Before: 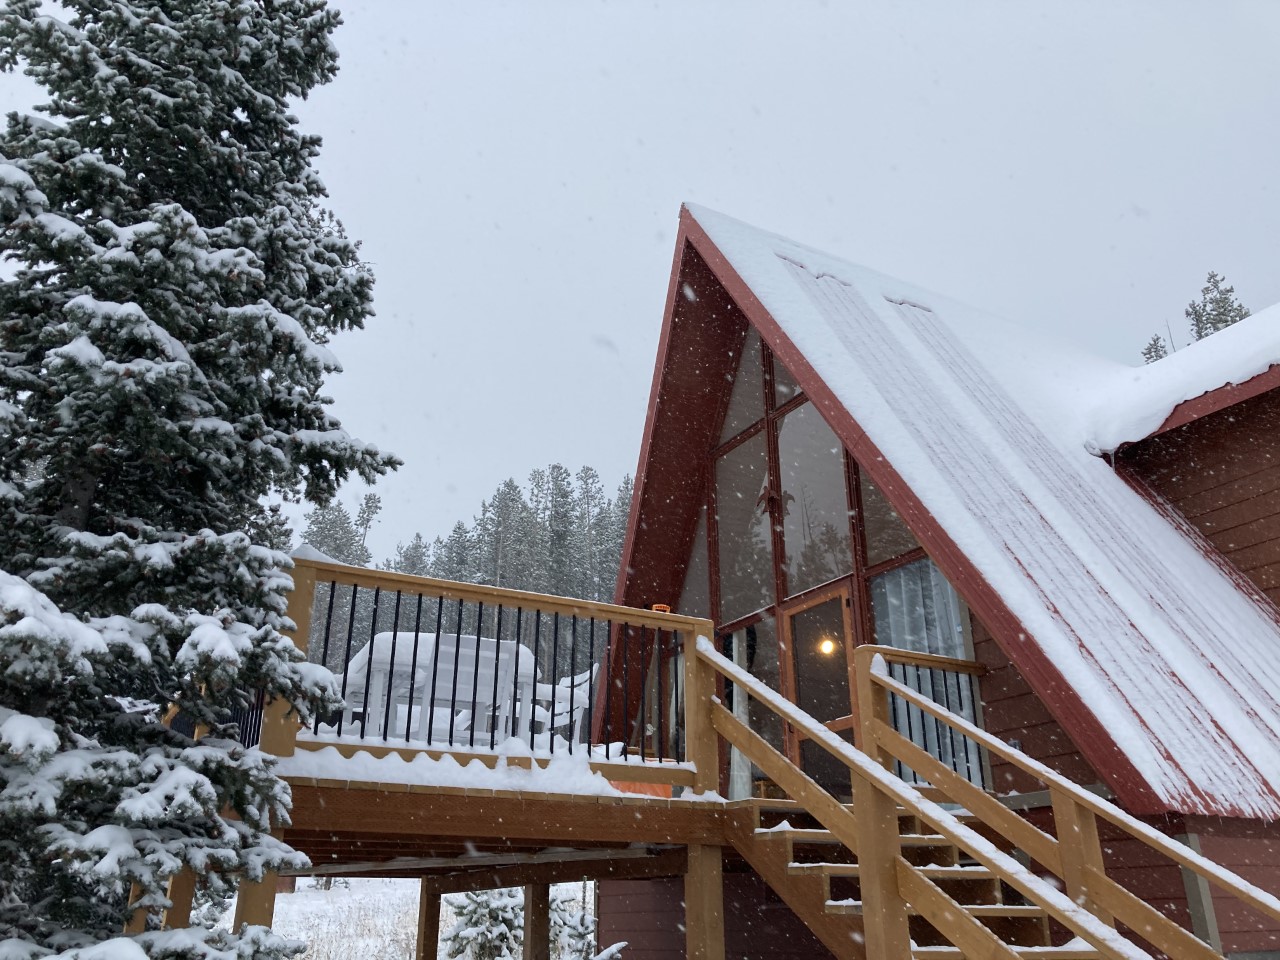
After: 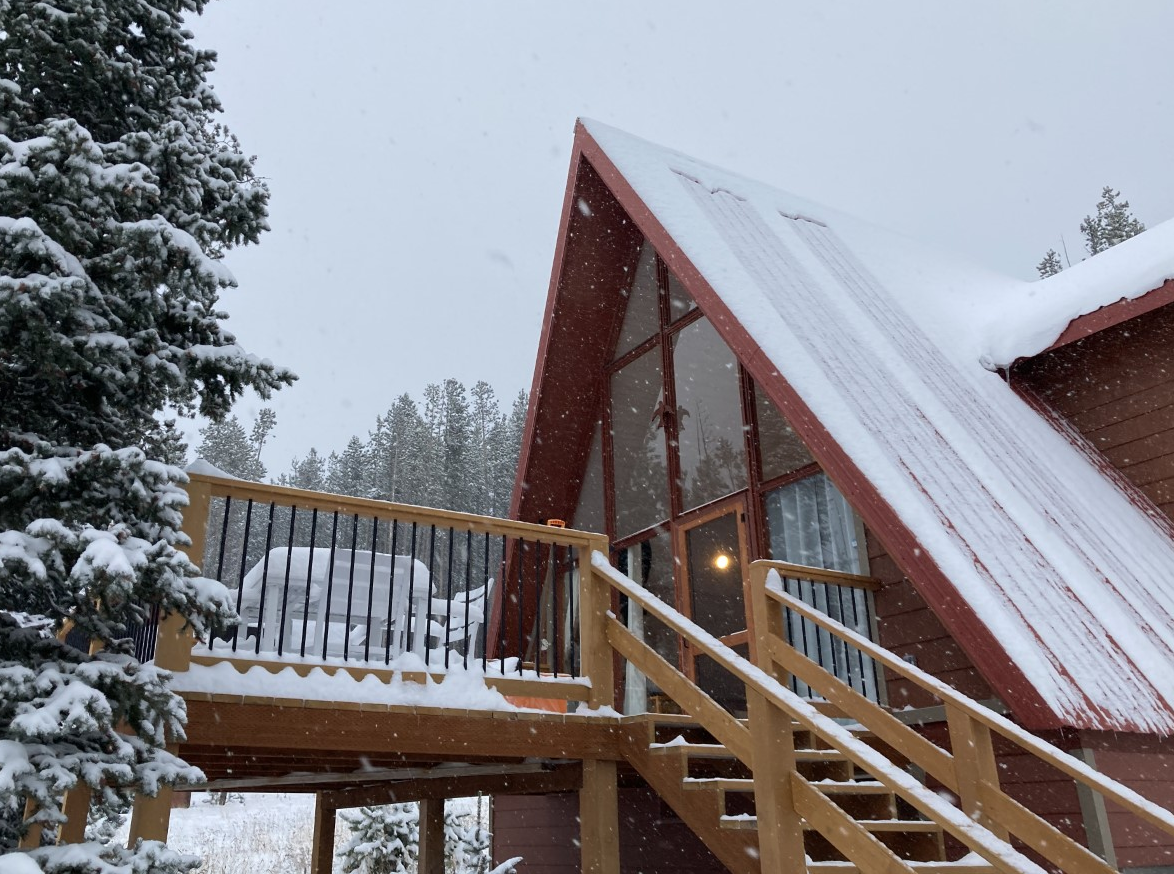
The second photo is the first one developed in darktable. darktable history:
crop and rotate: left 8.25%, top 8.898%
